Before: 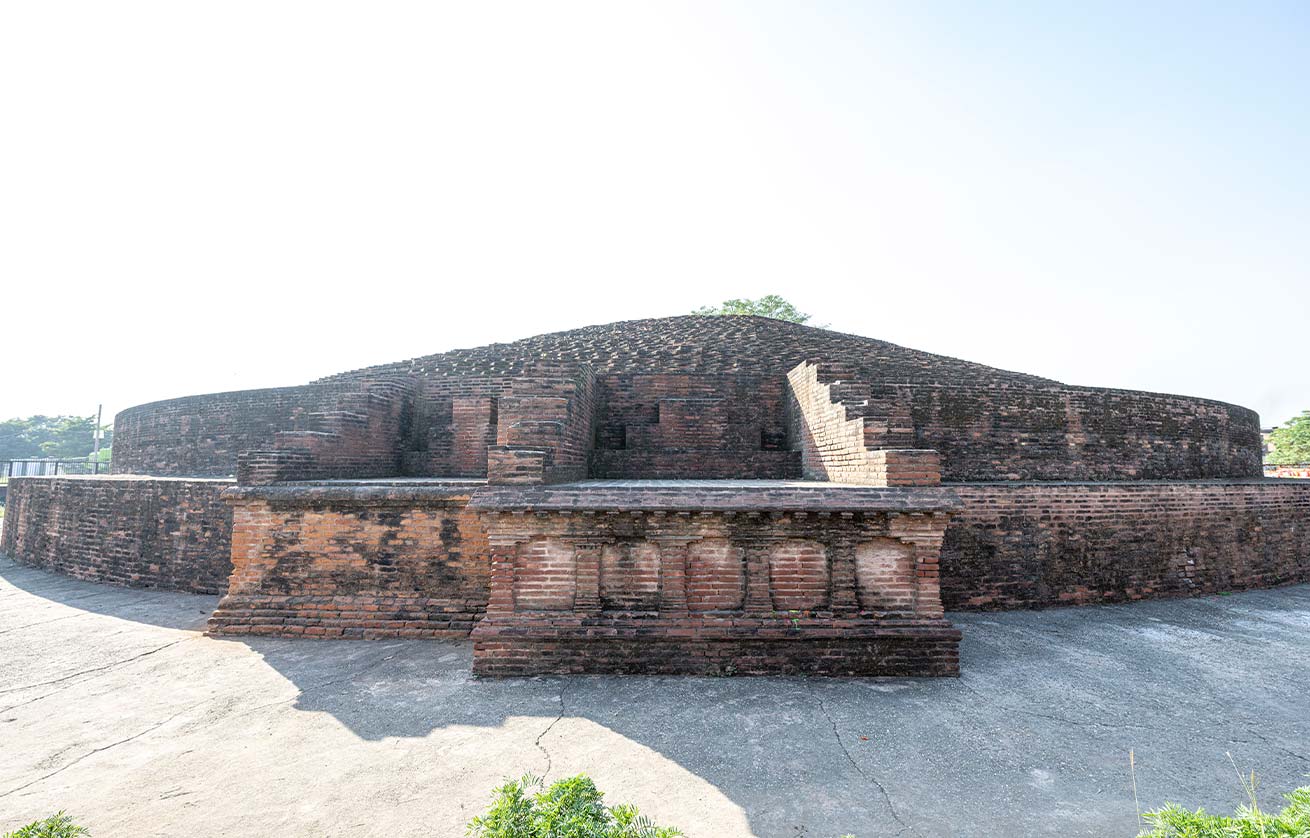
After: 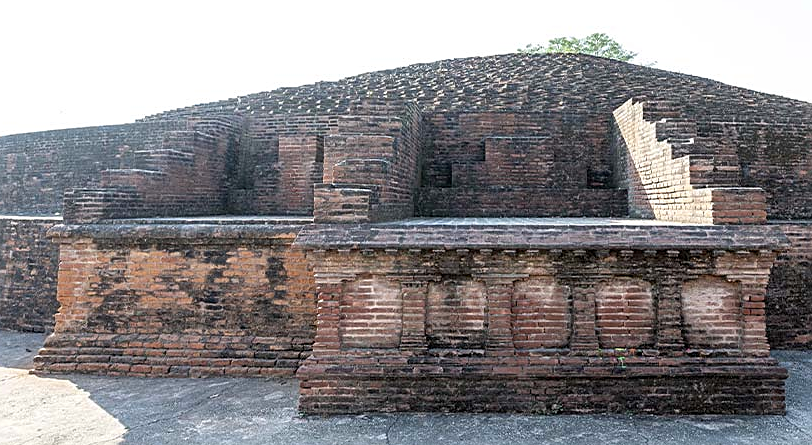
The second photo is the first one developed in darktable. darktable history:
crop: left 13.312%, top 31.28%, right 24.627%, bottom 15.582%
sharpen: on, module defaults
color zones: curves: ch0 [(0.068, 0.464) (0.25, 0.5) (0.48, 0.508) (0.75, 0.536) (0.886, 0.476) (0.967, 0.456)]; ch1 [(0.066, 0.456) (0.25, 0.5) (0.616, 0.508) (0.746, 0.56) (0.934, 0.444)]
